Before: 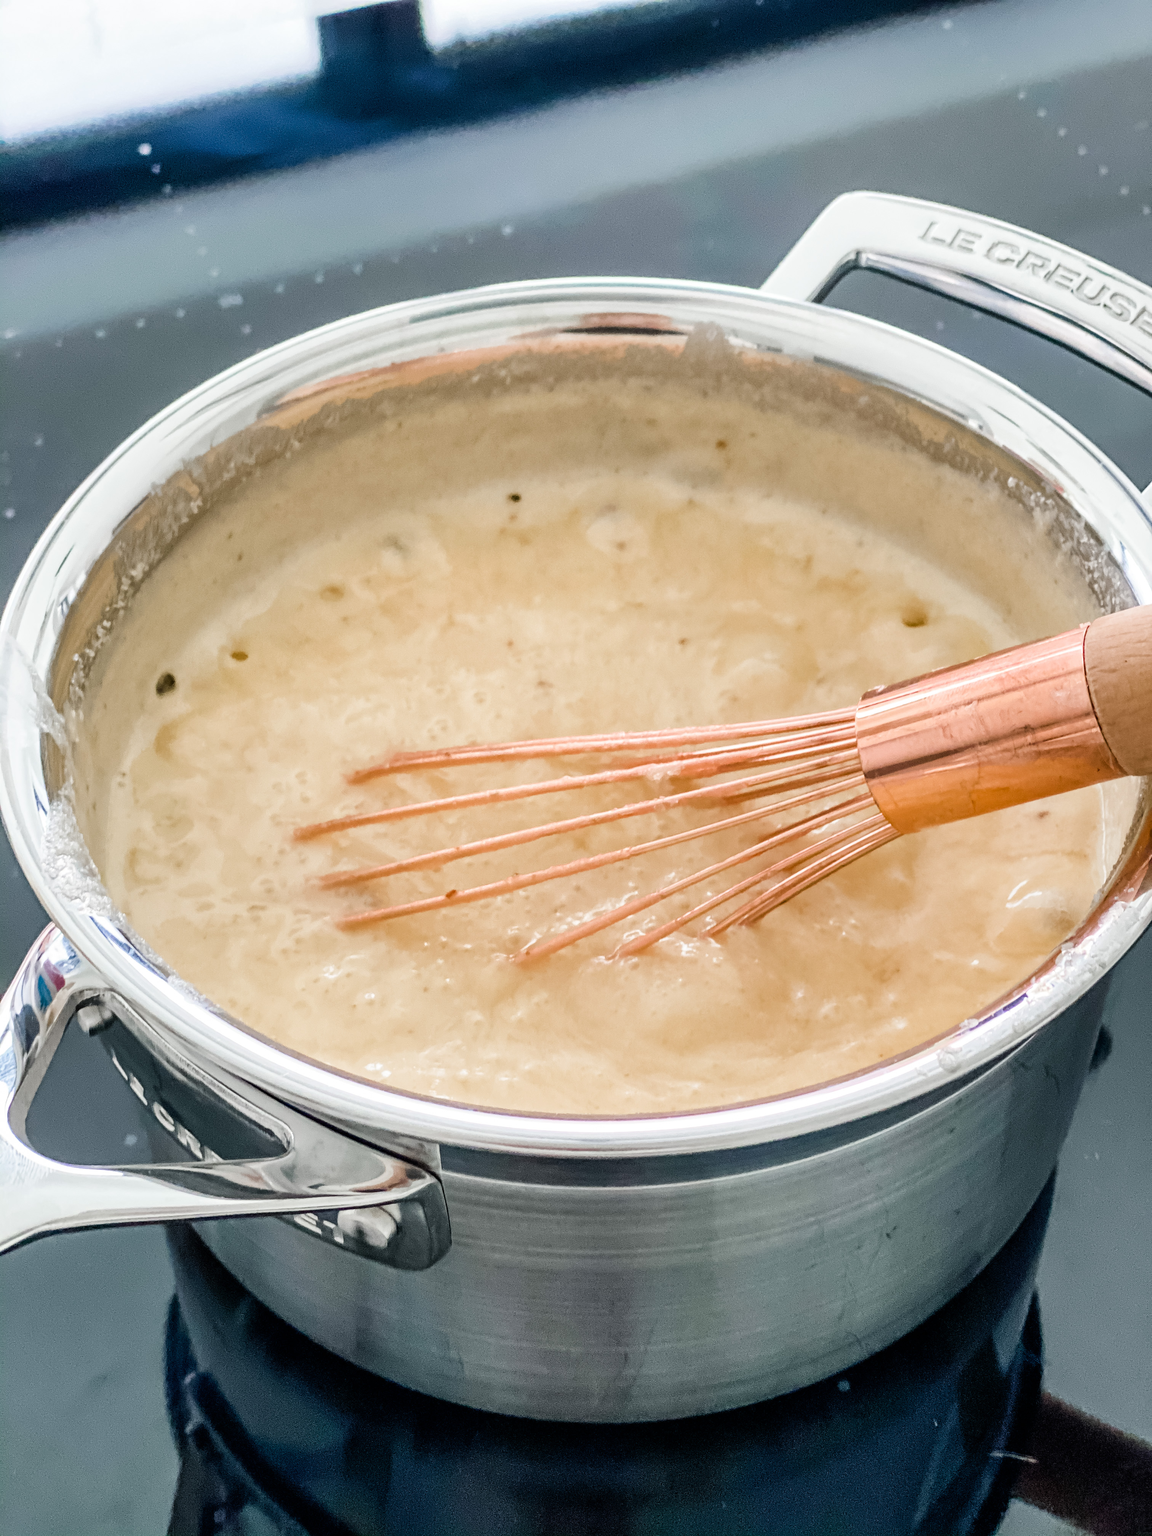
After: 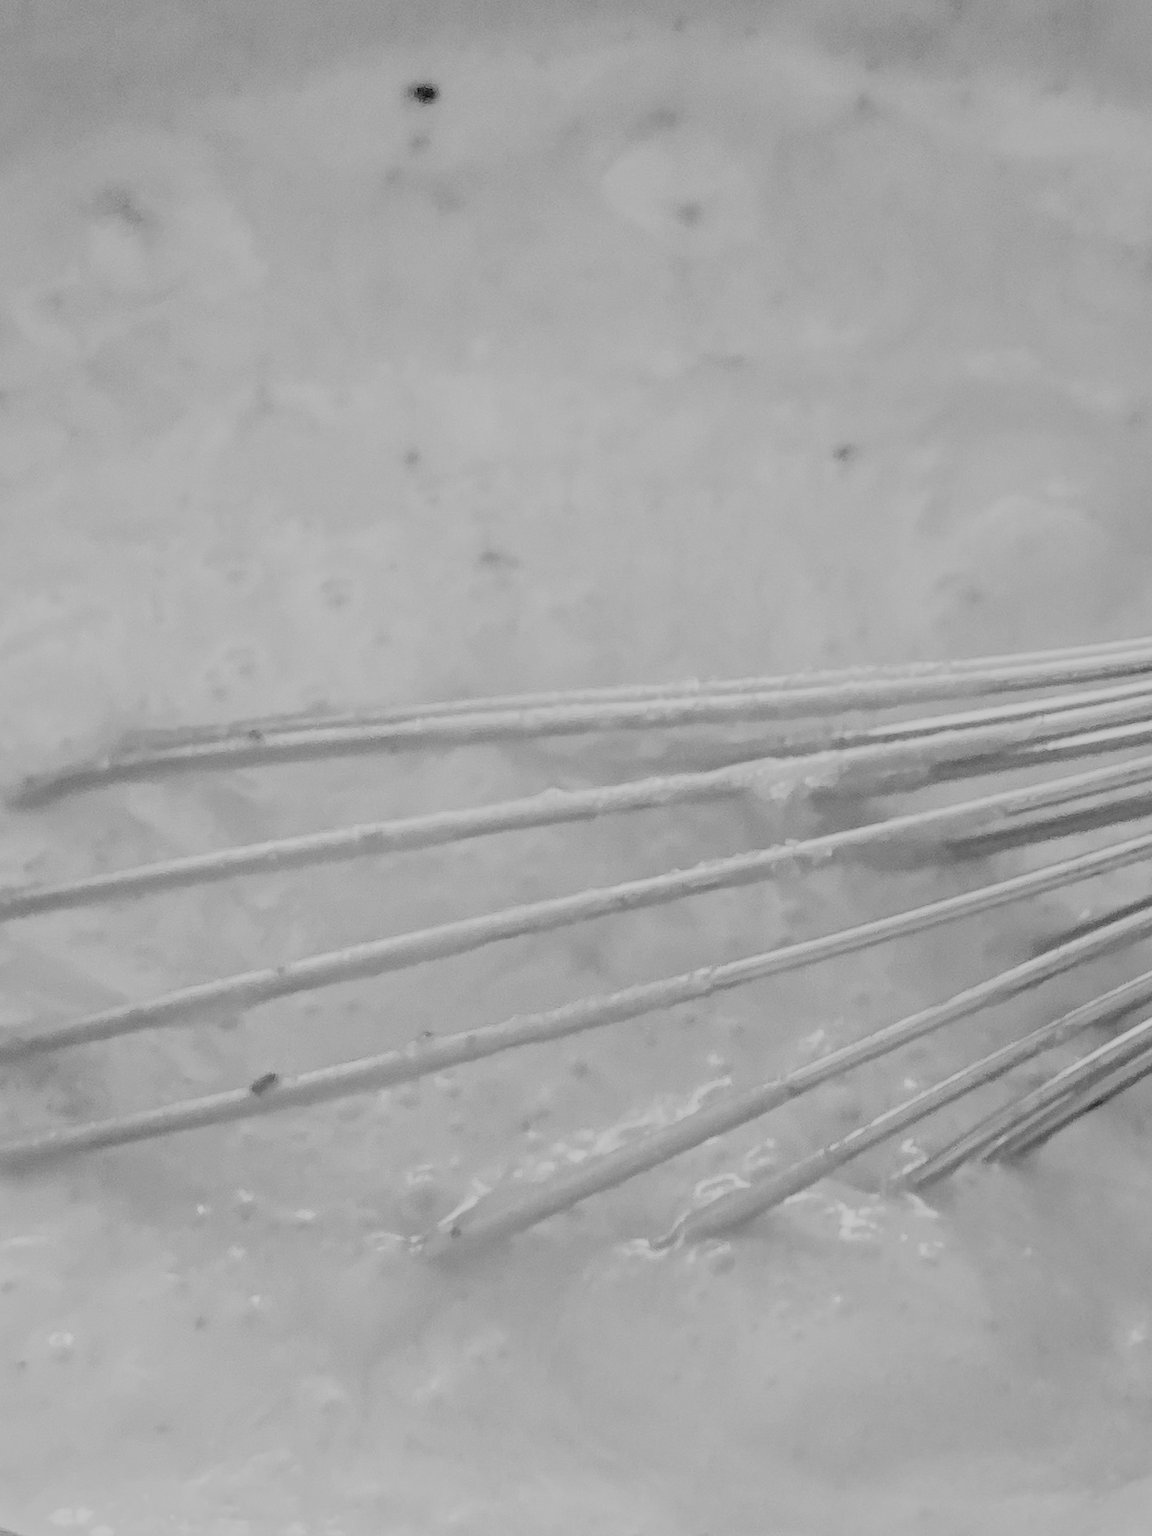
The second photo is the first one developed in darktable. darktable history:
crop: left 30%, top 30%, right 30%, bottom 30%
filmic rgb: black relative exposure -7.65 EV, white relative exposure 4.56 EV, hardness 3.61
monochrome: a -74.22, b 78.2
